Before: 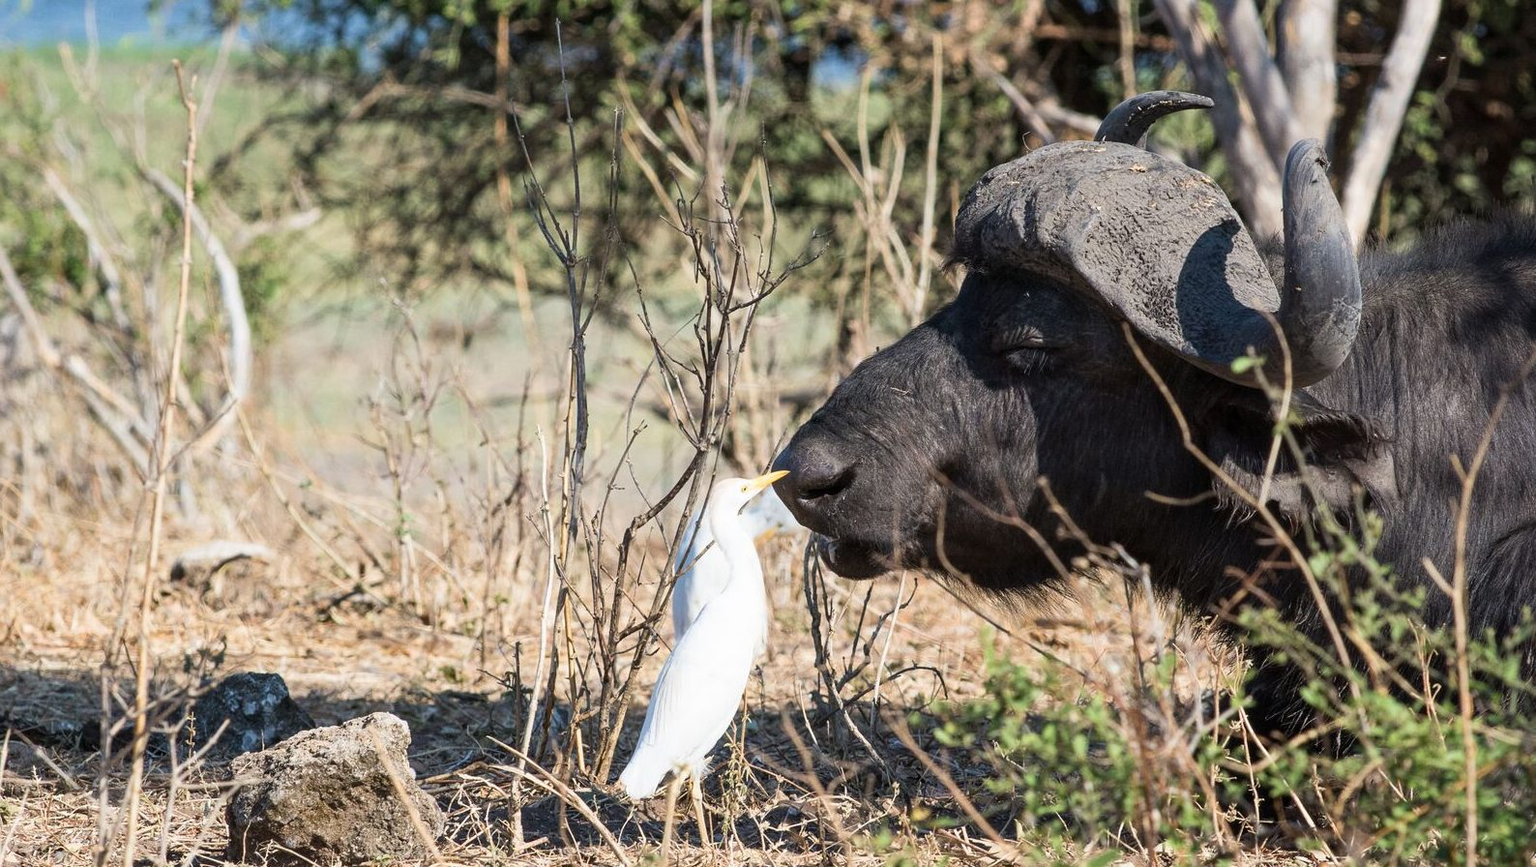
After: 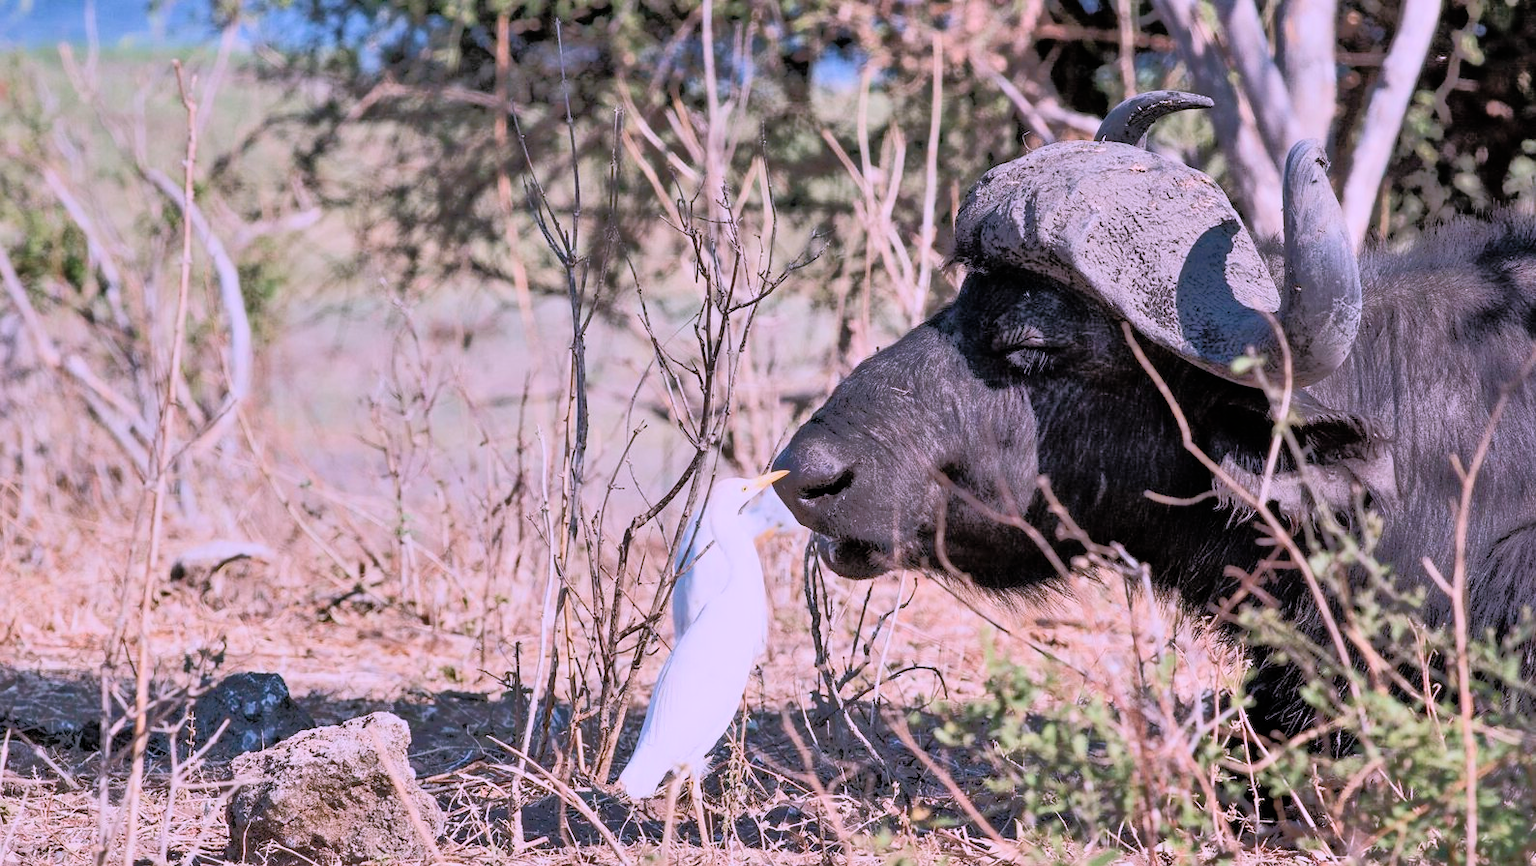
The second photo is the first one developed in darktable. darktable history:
exposure: black level correction 0, exposure 0.5 EV, compensate highlight preservation false
shadows and highlights: soften with gaussian
filmic rgb: black relative exposure -7.65 EV, white relative exposure 4.56 EV, hardness 3.61, color science v6 (2022)
tone equalizer: -8 EV -0.528 EV, -7 EV -0.319 EV, -6 EV -0.083 EV, -5 EV 0.413 EV, -4 EV 0.985 EV, -3 EV 0.791 EV, -2 EV -0.01 EV, -1 EV 0.14 EV, +0 EV -0.012 EV, smoothing 1
color correction: highlights a* 15.03, highlights b* -25.07
